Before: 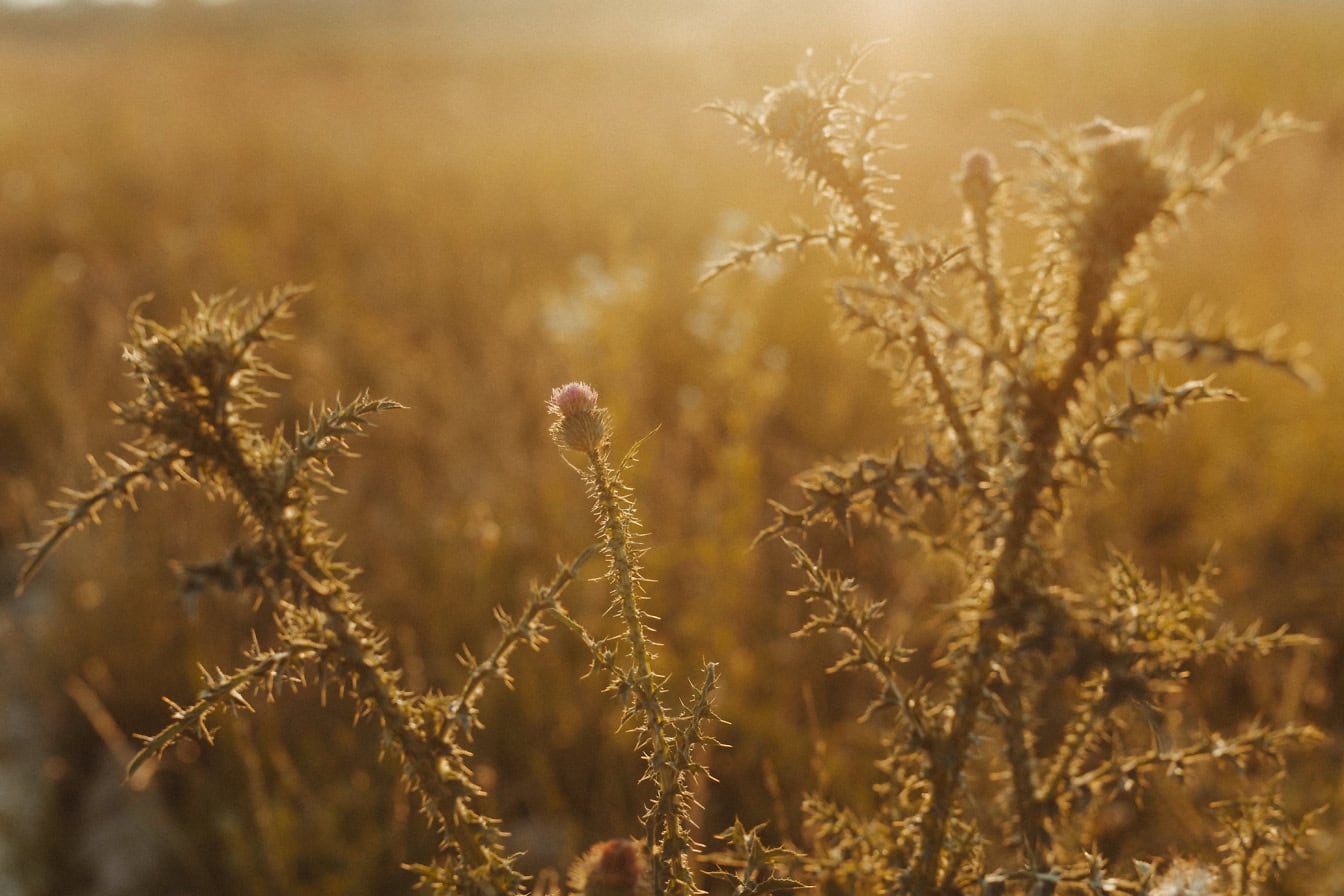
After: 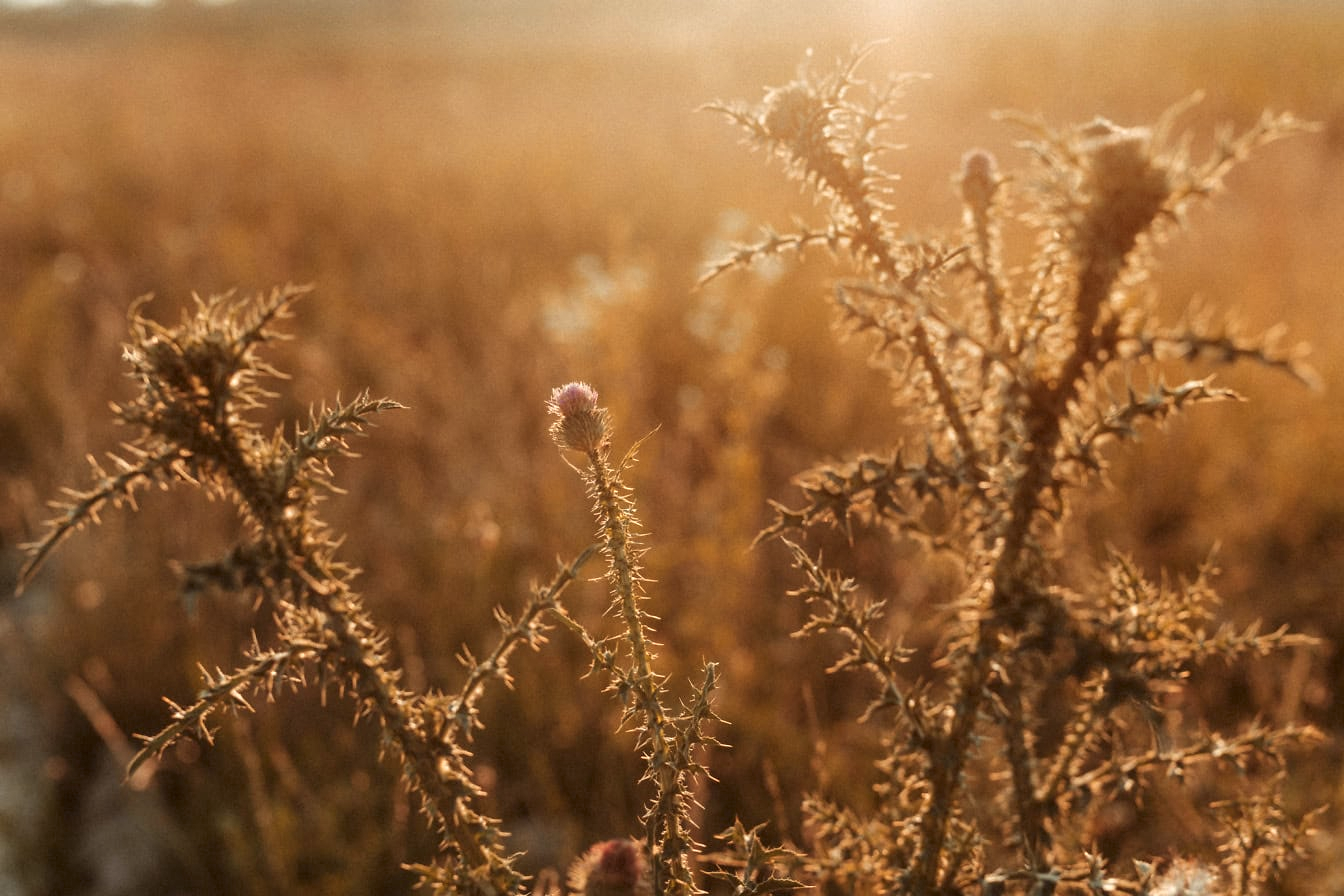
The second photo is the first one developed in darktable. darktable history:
local contrast: detail 135%, midtone range 0.75
color zones: curves: ch1 [(0.239, 0.552) (0.75, 0.5)]; ch2 [(0.25, 0.462) (0.749, 0.457)], mix 25.94%
contrast brightness saturation: saturation -0.1
